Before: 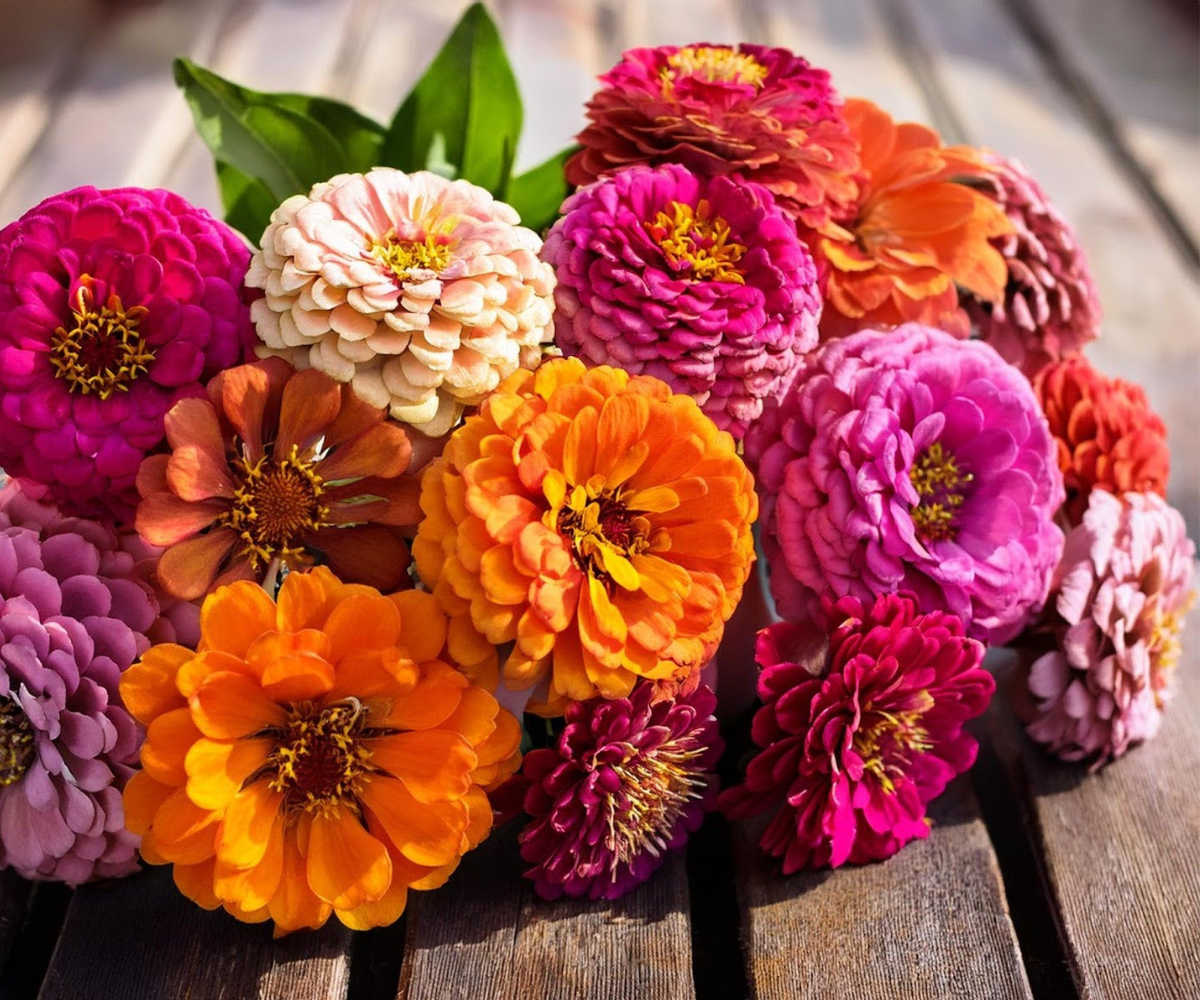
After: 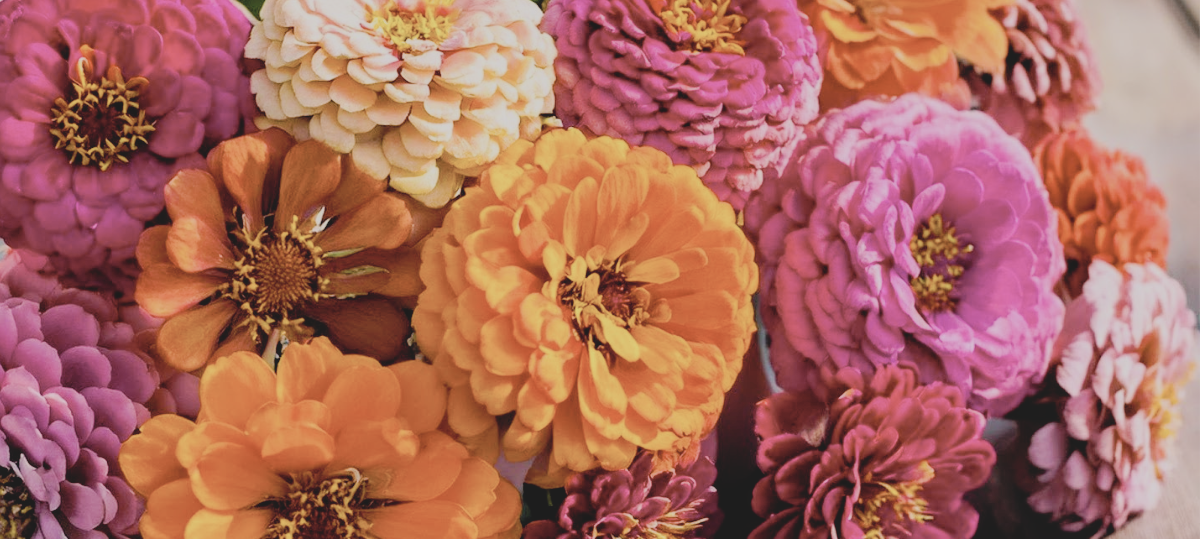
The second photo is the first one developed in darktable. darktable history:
crop and rotate: top 22.984%, bottom 23.08%
local contrast: highlights 104%, shadows 98%, detail 119%, midtone range 0.2
contrast brightness saturation: contrast -0.248, saturation -0.424
tone curve: curves: ch0 [(0, 0) (0.003, 0.005) (0.011, 0.011) (0.025, 0.022) (0.044, 0.038) (0.069, 0.062) (0.1, 0.091) (0.136, 0.128) (0.177, 0.183) (0.224, 0.246) (0.277, 0.325) (0.335, 0.403) (0.399, 0.473) (0.468, 0.557) (0.543, 0.638) (0.623, 0.709) (0.709, 0.782) (0.801, 0.847) (0.898, 0.923) (1, 1)], preserve colors none
color correction: highlights a* -0.147, highlights b* 0.07
filmic rgb: black relative exposure -6.66 EV, white relative exposure 4.56 EV, threshold 5.97 EV, hardness 3.23, iterations of high-quality reconstruction 0, enable highlight reconstruction true
color balance rgb: highlights gain › chroma 1.706%, highlights gain › hue 56.04°, perceptual saturation grading › global saturation 12.186%, global vibrance 40.537%
